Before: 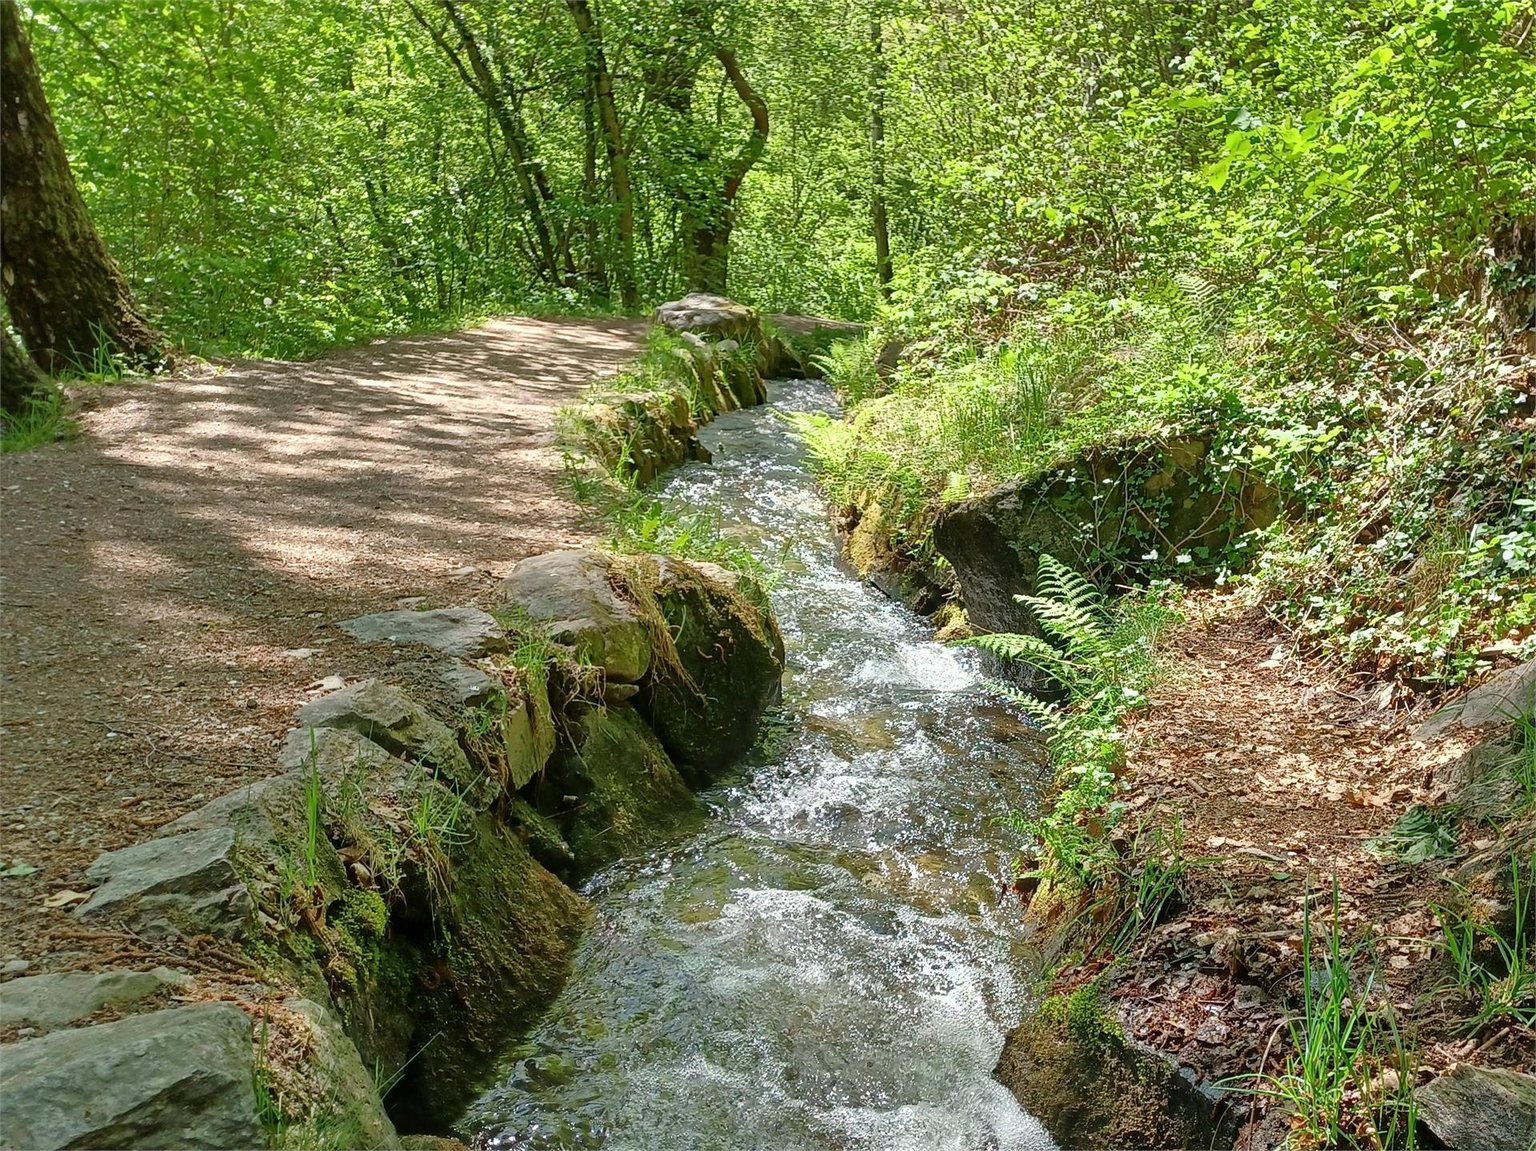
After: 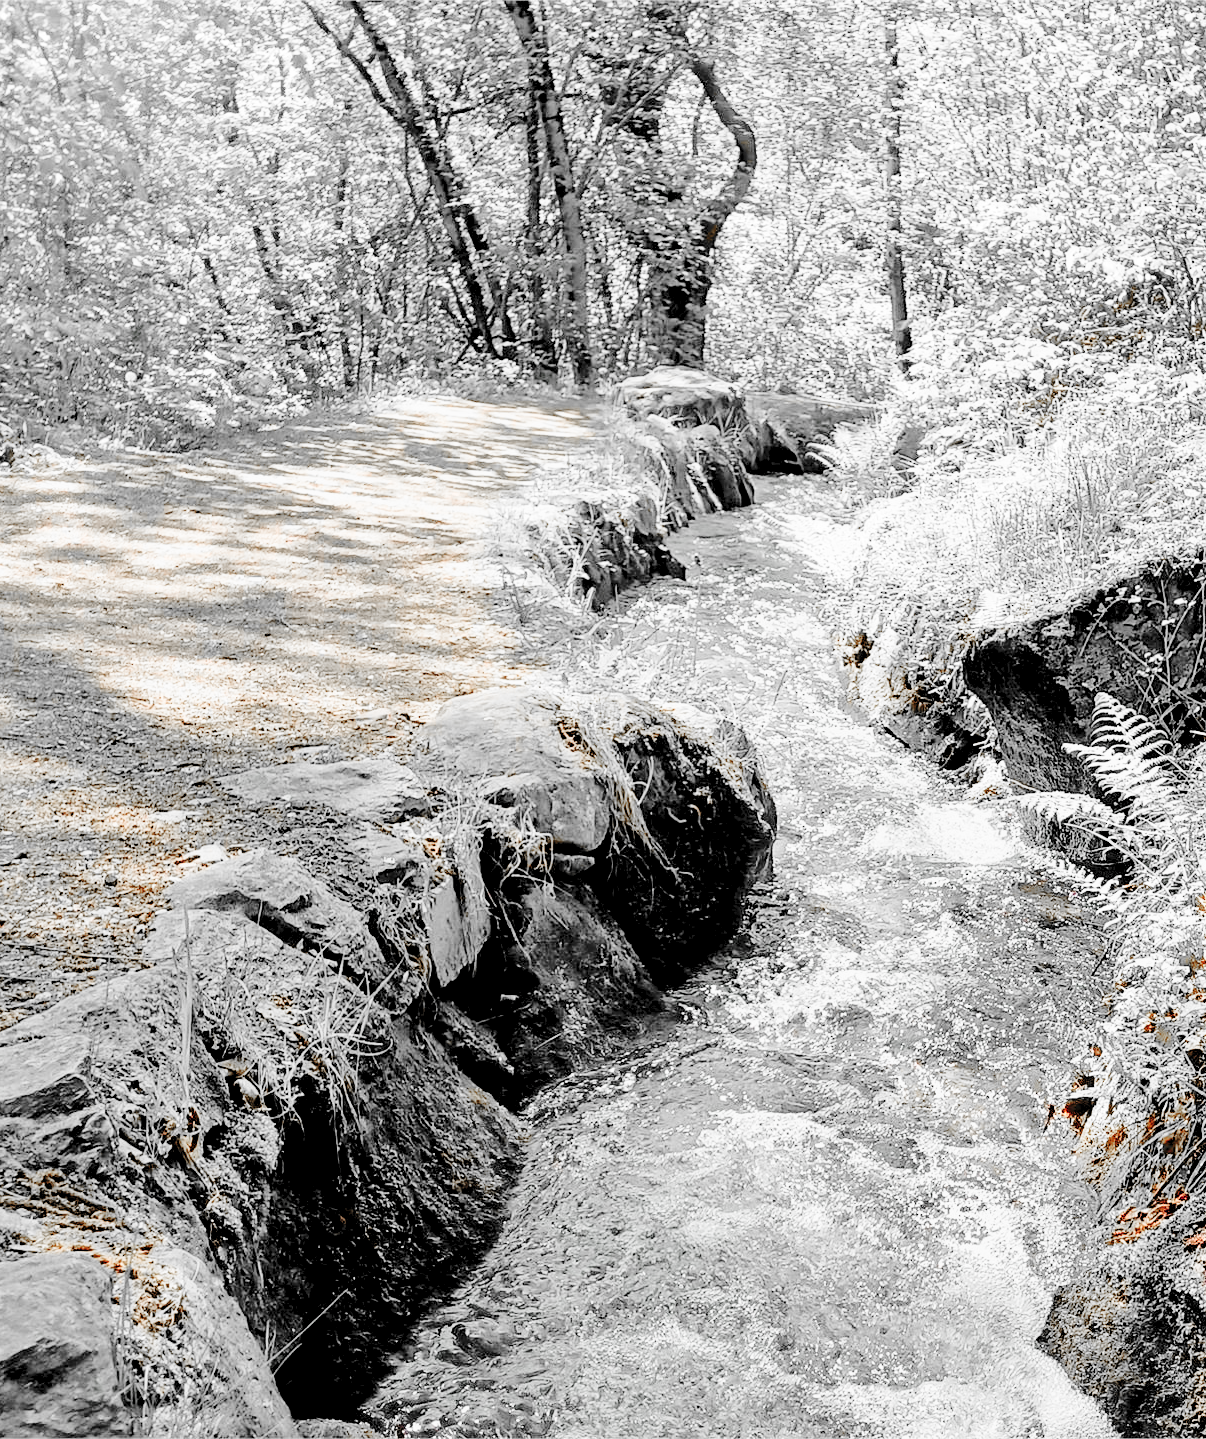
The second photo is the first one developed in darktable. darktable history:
crop: left 10.644%, right 26.528%
tone curve: curves: ch0 [(0, 0) (0.003, 0.018) (0.011, 0.019) (0.025, 0.024) (0.044, 0.037) (0.069, 0.053) (0.1, 0.075) (0.136, 0.105) (0.177, 0.136) (0.224, 0.179) (0.277, 0.244) (0.335, 0.319) (0.399, 0.4) (0.468, 0.495) (0.543, 0.58) (0.623, 0.671) (0.709, 0.757) (0.801, 0.838) (0.898, 0.913) (1, 1)], preserve colors none
color zones: curves: ch0 [(0, 0.65) (0.096, 0.644) (0.221, 0.539) (0.429, 0.5) (0.571, 0.5) (0.714, 0.5) (0.857, 0.5) (1, 0.65)]; ch1 [(0, 0.5) (0.143, 0.5) (0.257, -0.002) (0.429, 0.04) (0.571, -0.001) (0.714, -0.015) (0.857, 0.024) (1, 0.5)]
base curve: curves: ch0 [(0, 0) (0.028, 0.03) (0.121, 0.232) (0.46, 0.748) (0.859, 0.968) (1, 1)], preserve colors none
rgb levels: preserve colors sum RGB, levels [[0.038, 0.433, 0.934], [0, 0.5, 1], [0, 0.5, 1]]
